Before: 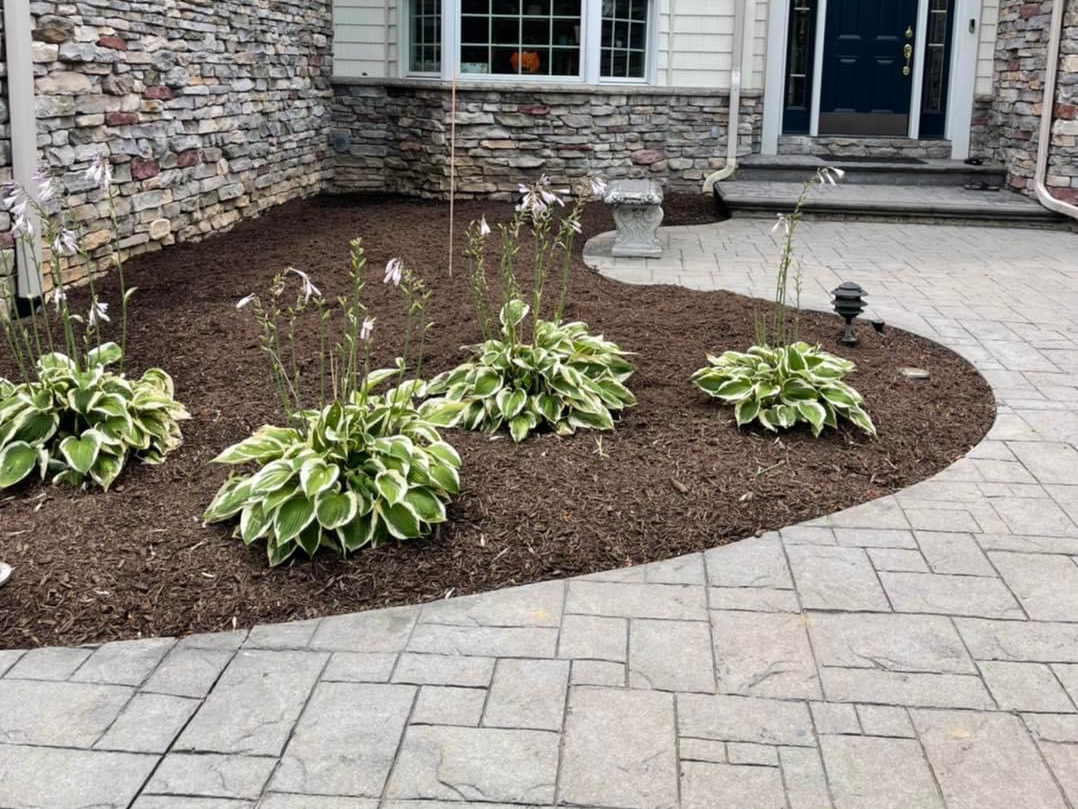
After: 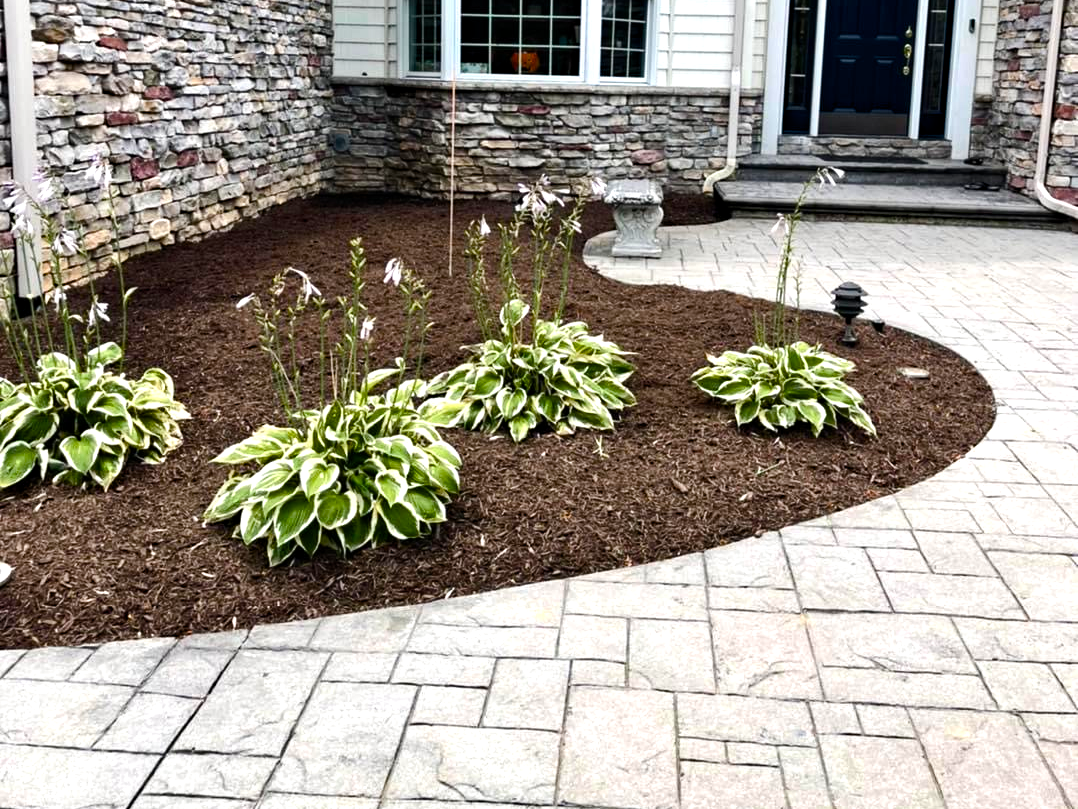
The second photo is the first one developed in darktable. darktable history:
color balance rgb: perceptual saturation grading › global saturation 20%, perceptual saturation grading › highlights -25%, perceptual saturation grading › shadows 50%
haze removal: compatibility mode true, adaptive false
tone equalizer: -8 EV -0.75 EV, -7 EV -0.7 EV, -6 EV -0.6 EV, -5 EV -0.4 EV, -3 EV 0.4 EV, -2 EV 0.6 EV, -1 EV 0.7 EV, +0 EV 0.75 EV, edges refinement/feathering 500, mask exposure compensation -1.57 EV, preserve details no
